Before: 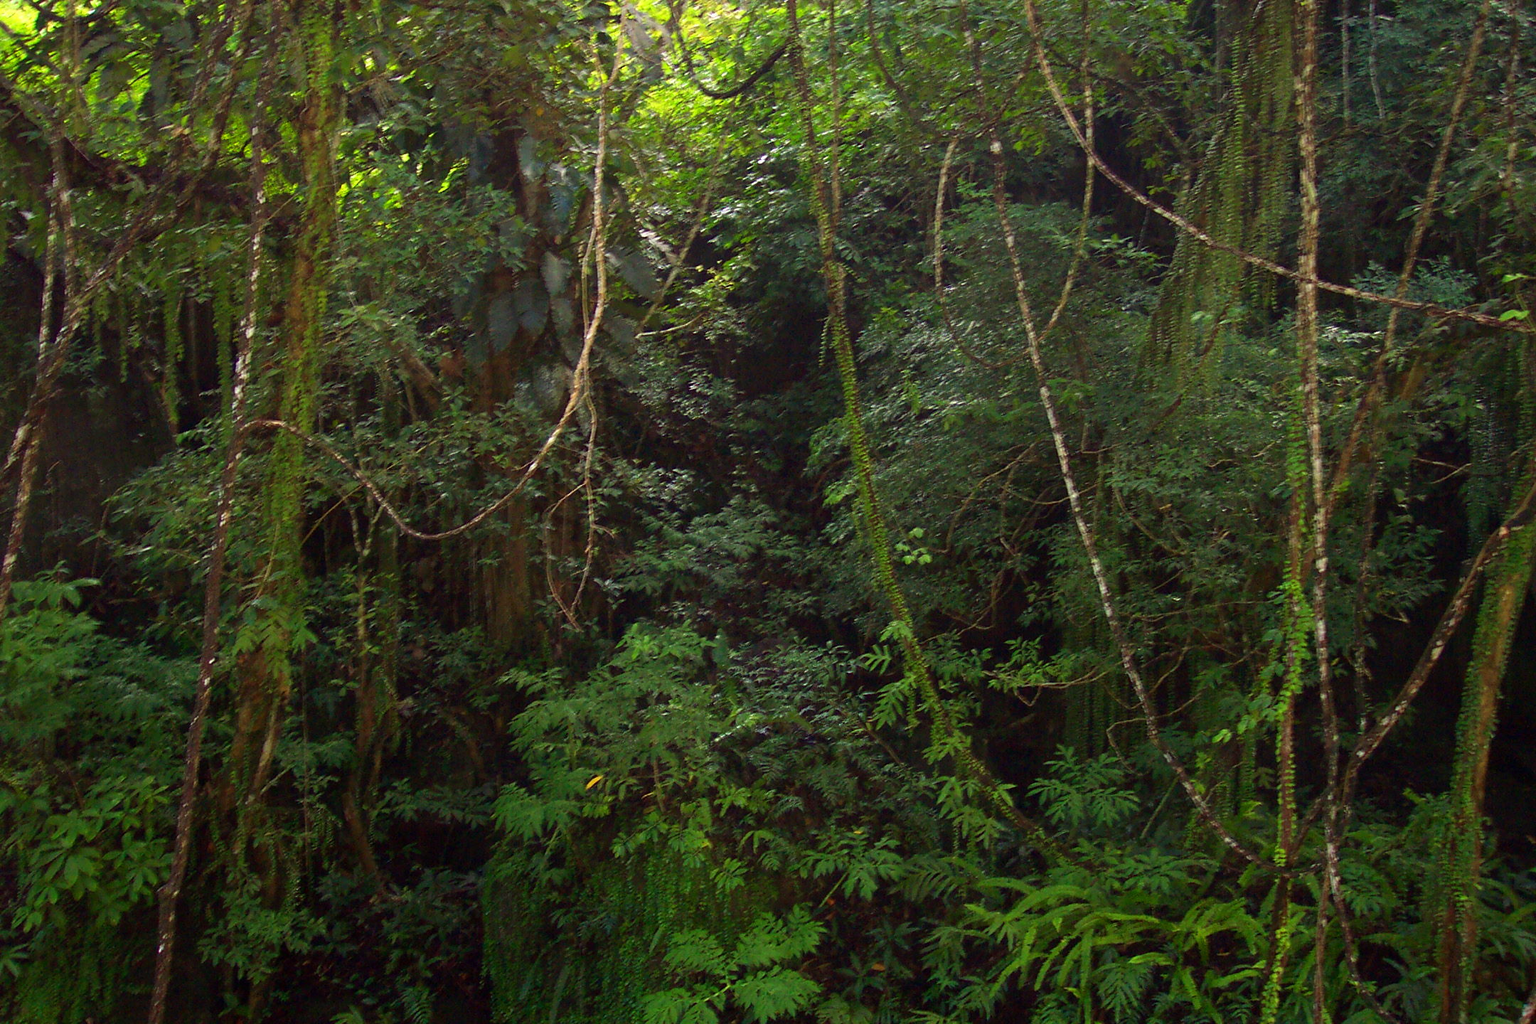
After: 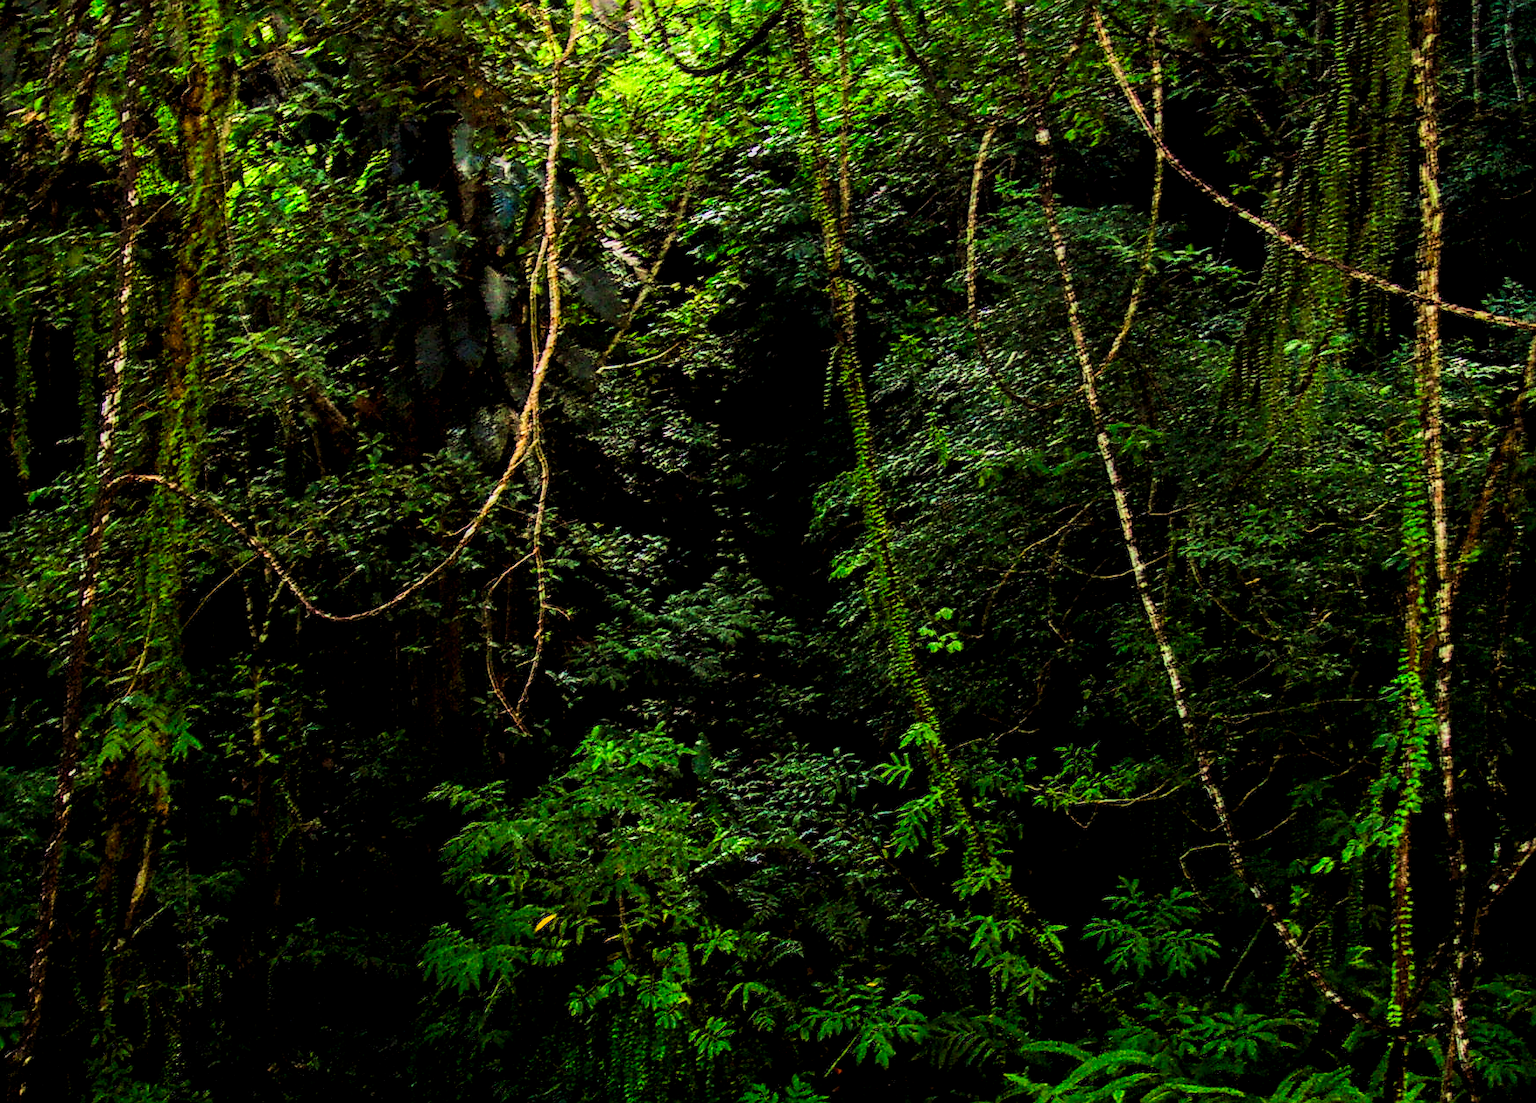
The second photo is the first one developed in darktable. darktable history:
contrast brightness saturation: contrast 0.259, brightness 0.011, saturation 0.879
local contrast: highlights 22%, detail 150%
sharpen: on, module defaults
velvia: on, module defaults
filmic rgb: black relative exposure -4.17 EV, white relative exposure 5.11 EV, hardness 2.11, contrast 1.158, add noise in highlights 0.001, preserve chrominance luminance Y, color science v3 (2019), use custom middle-gray values true, contrast in highlights soft
crop: left 10.016%, top 3.62%, right 9.164%, bottom 9.284%
